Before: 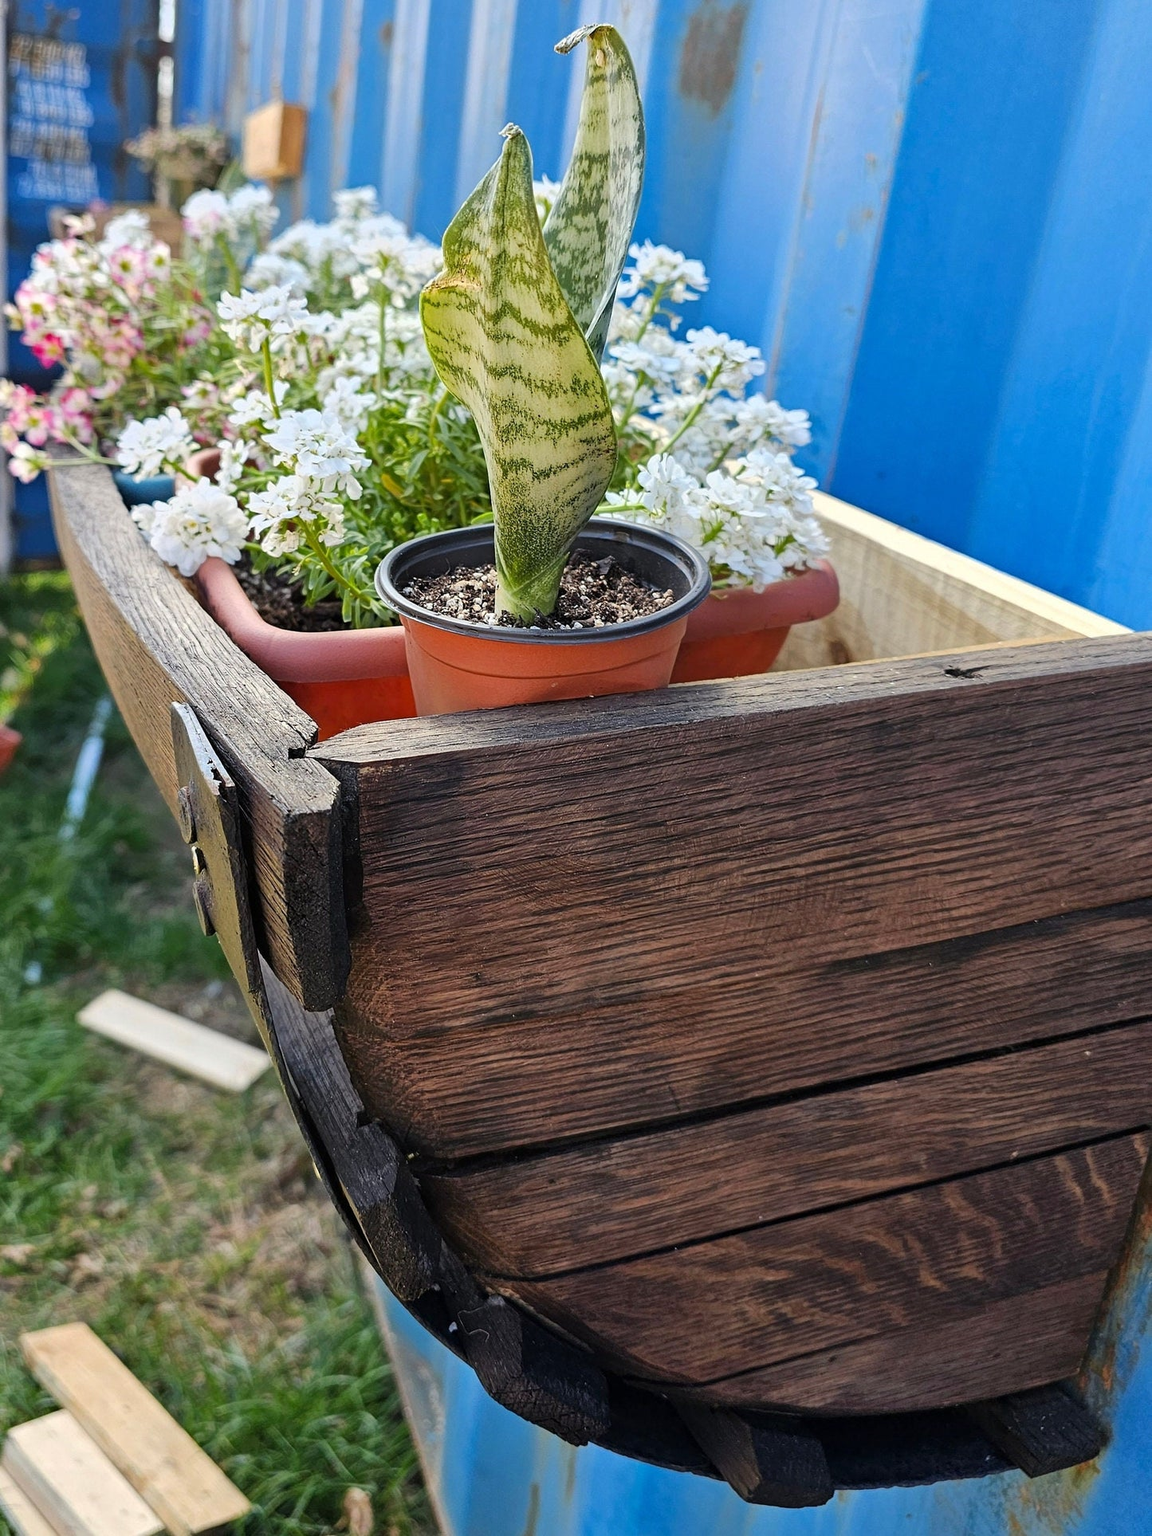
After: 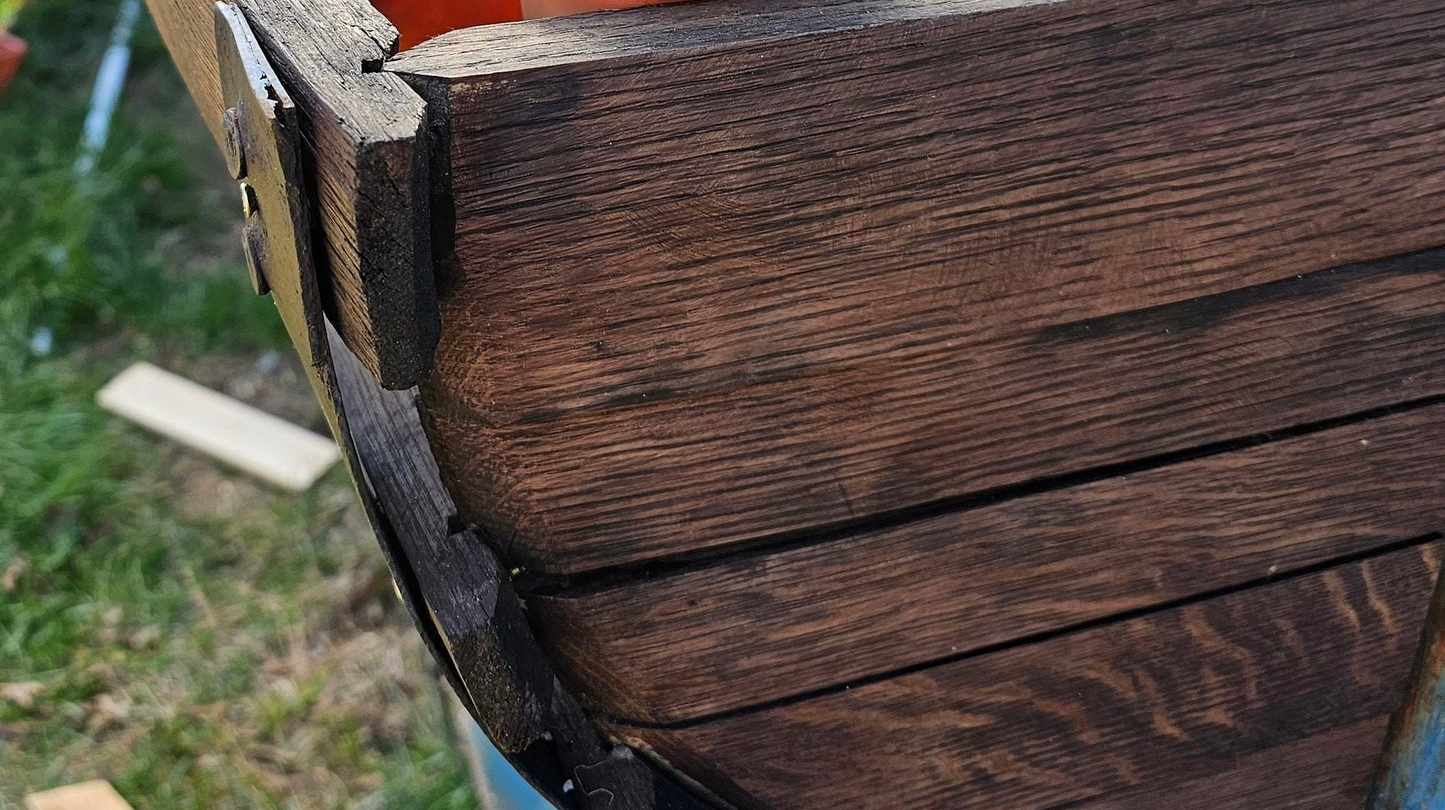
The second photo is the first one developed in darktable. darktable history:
tone curve: preserve colors none
crop: top 45.633%, bottom 12.293%
